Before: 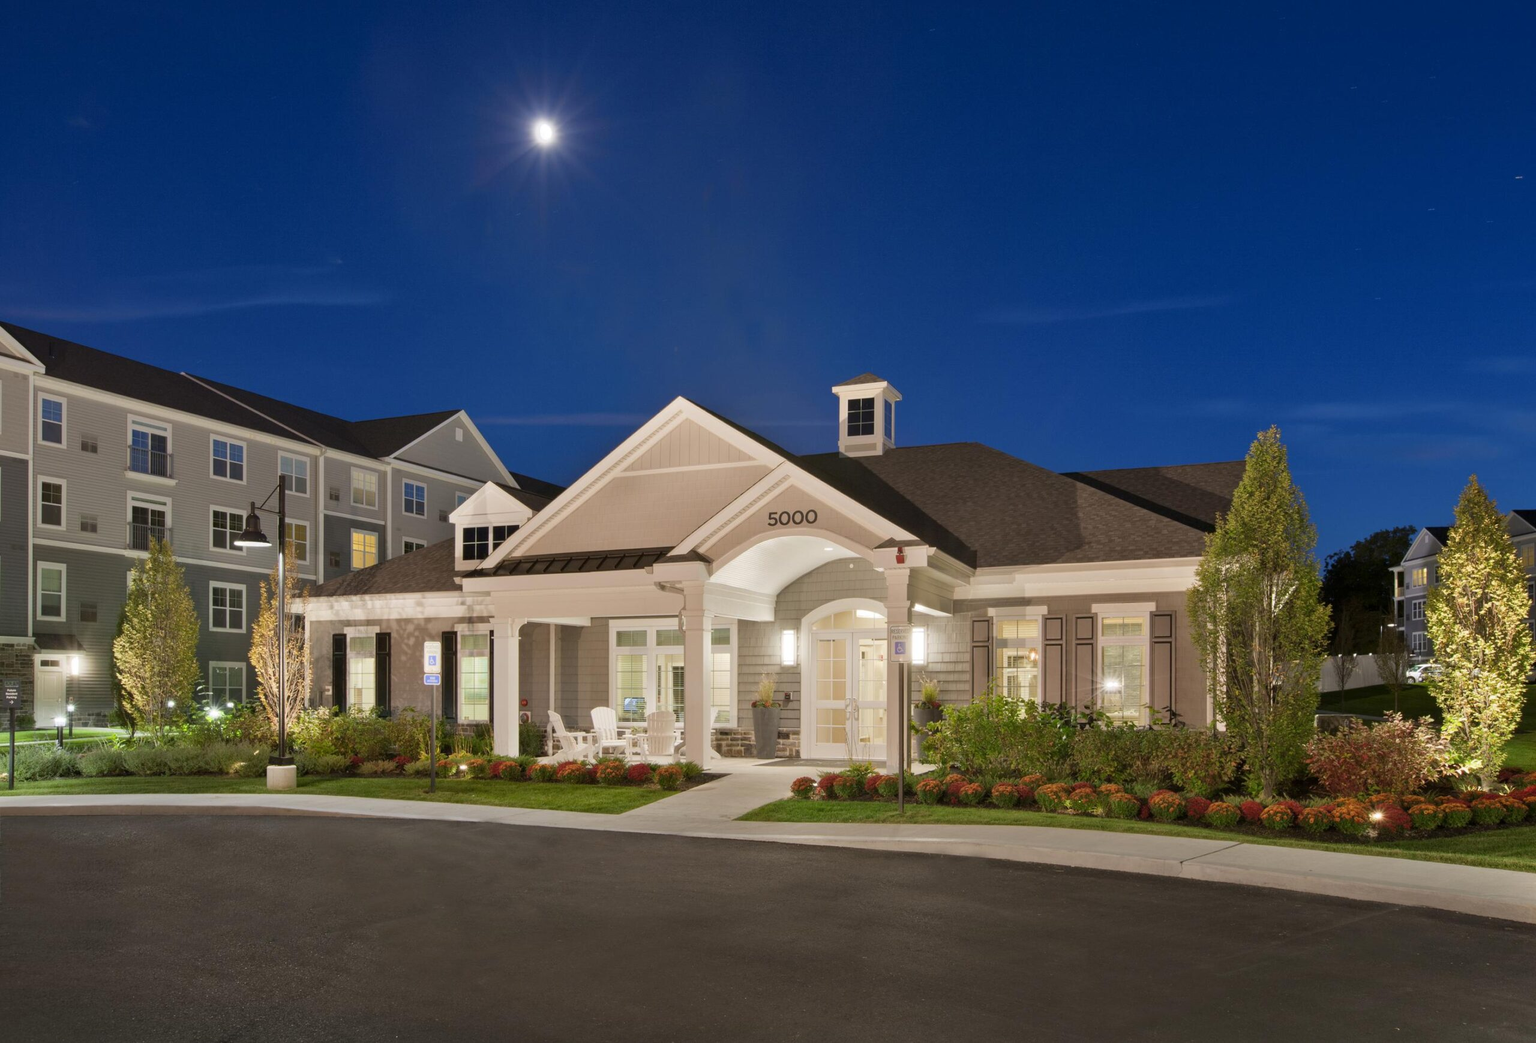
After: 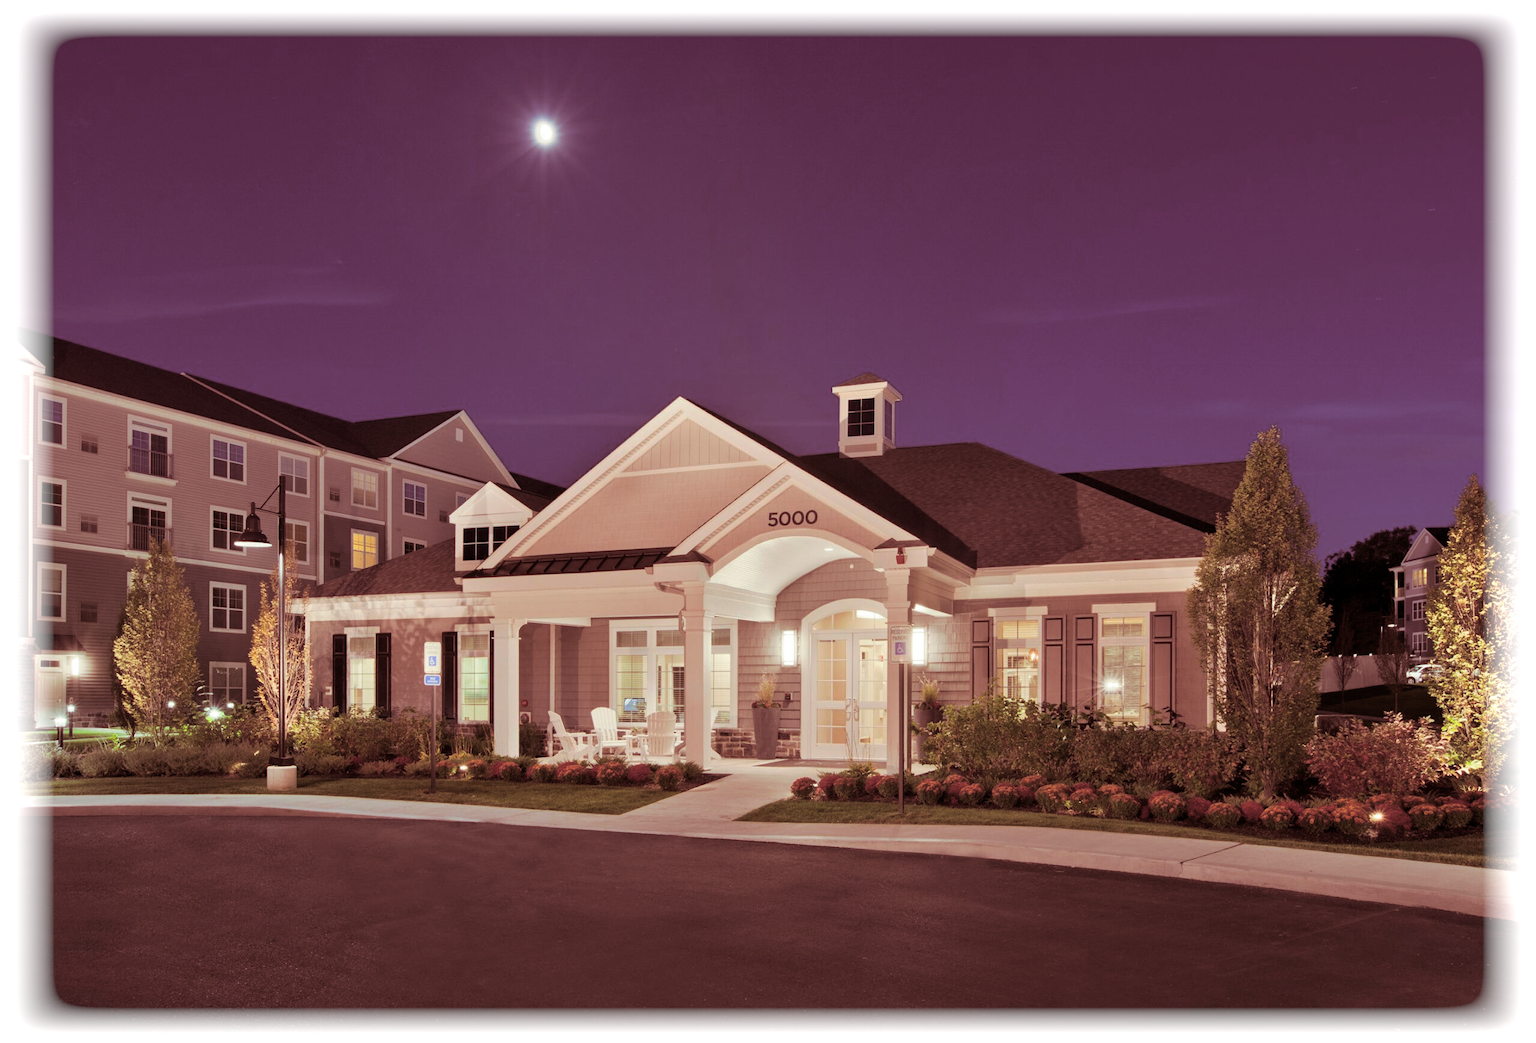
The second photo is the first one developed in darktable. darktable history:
split-toning: compress 20%
vignetting: fall-off start 93%, fall-off radius 5%, brightness 1, saturation -0.49, automatic ratio true, width/height ratio 1.332, shape 0.04, unbound false
